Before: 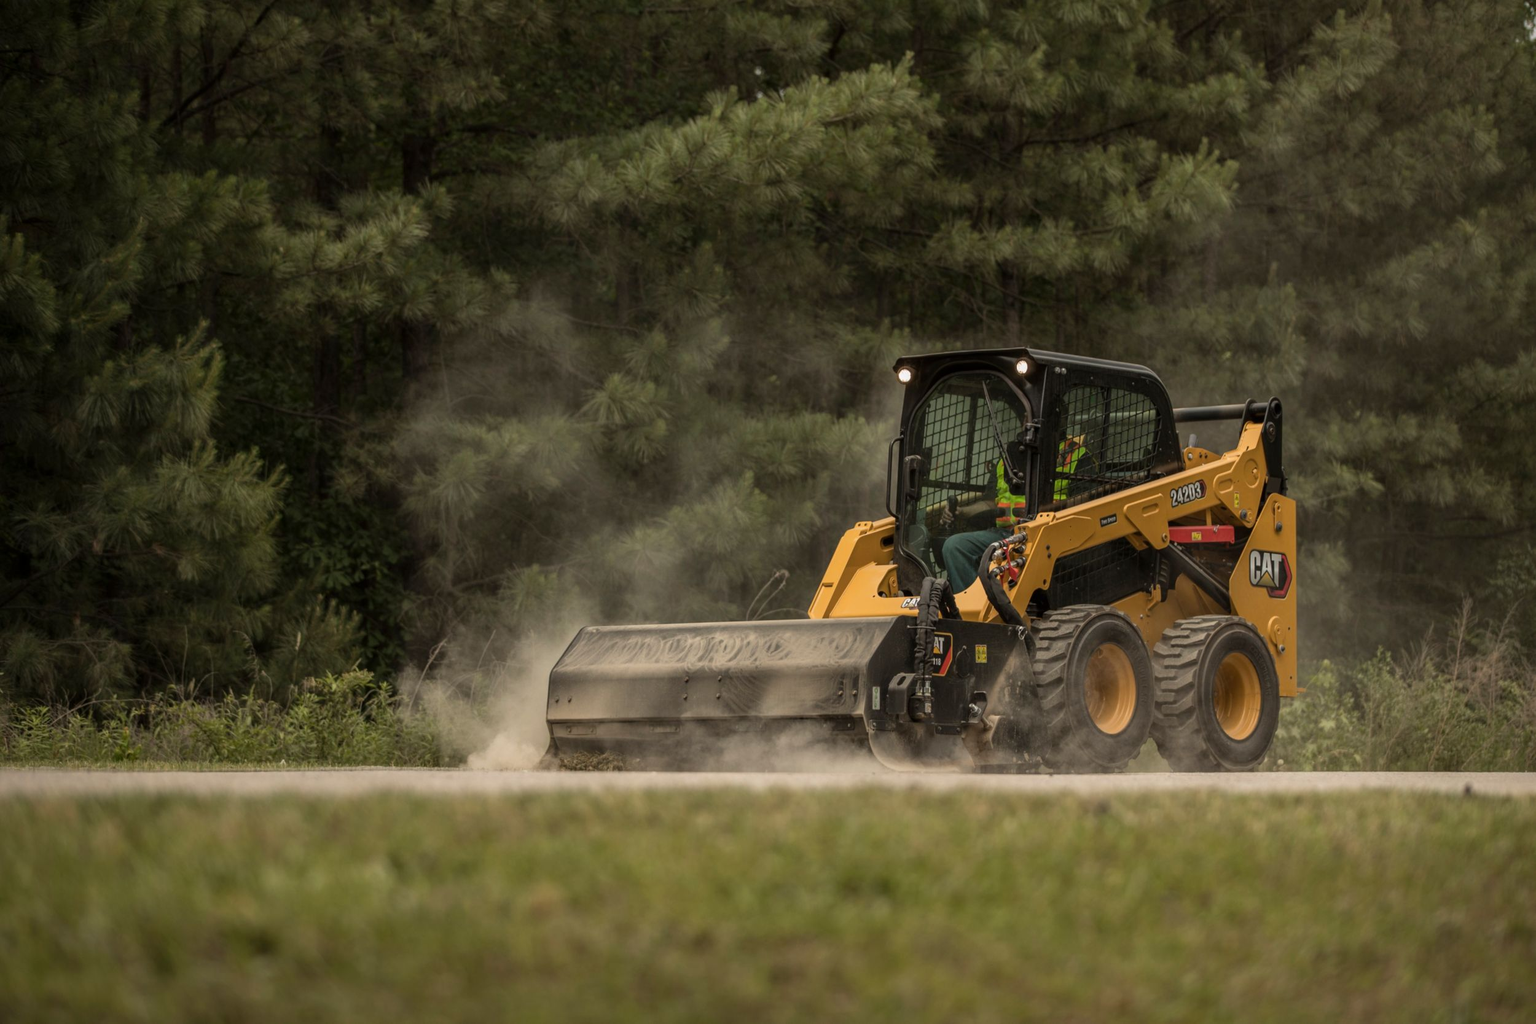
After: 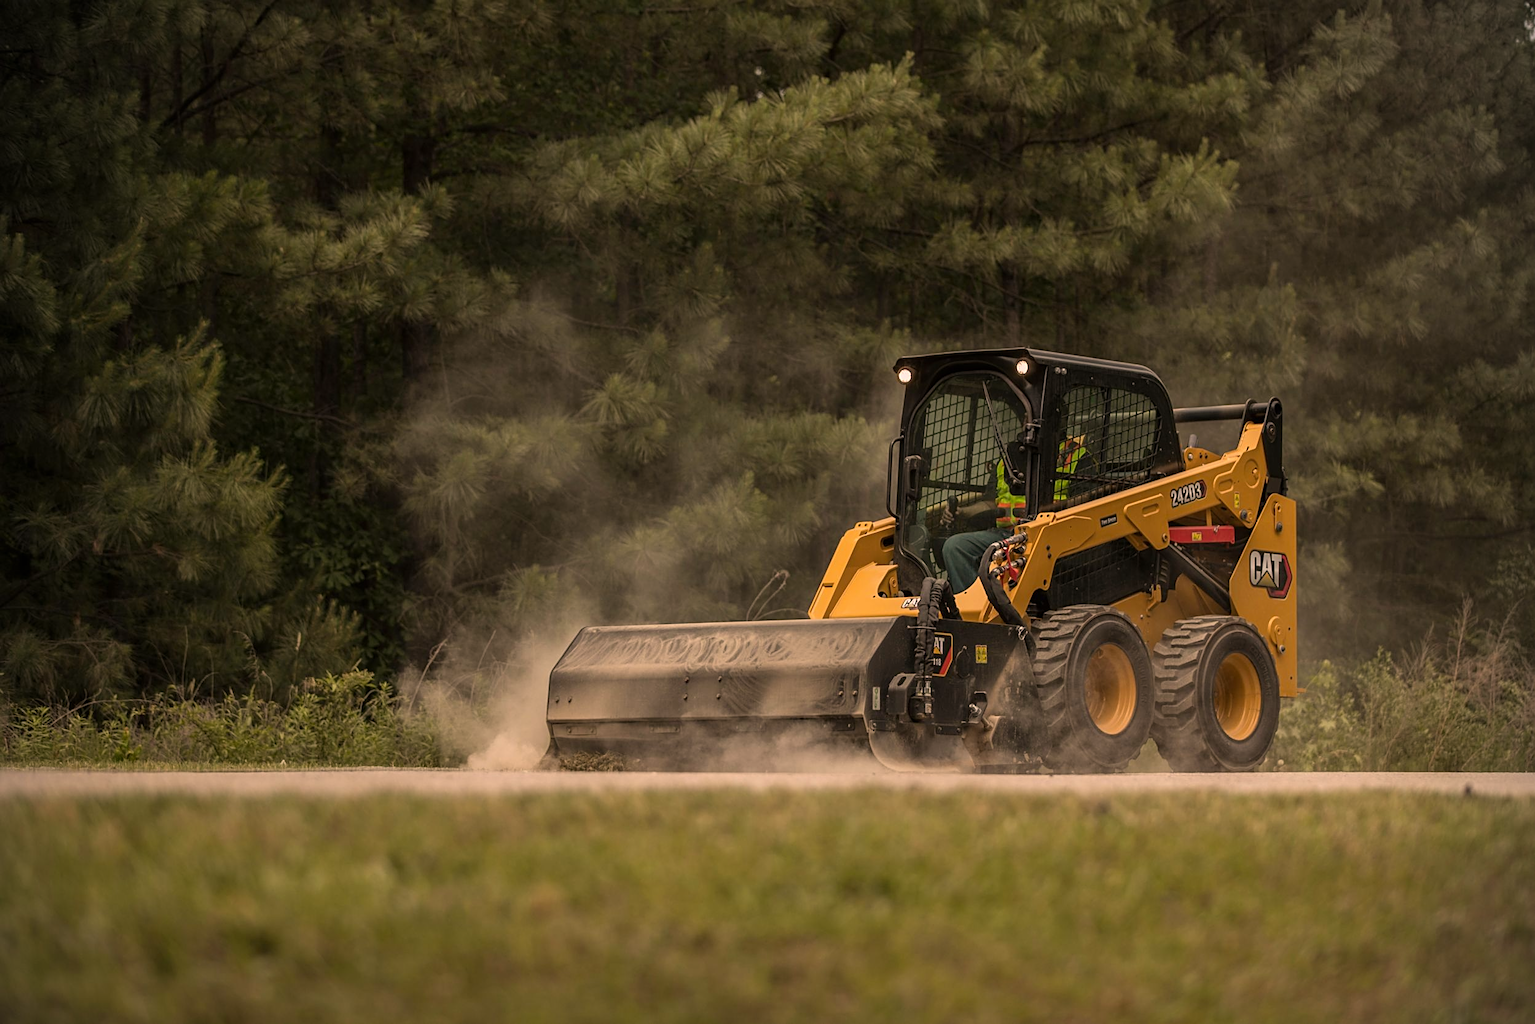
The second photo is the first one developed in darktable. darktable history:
exposure: black level correction 0, compensate highlight preservation false
sharpen: on, module defaults
vignetting: fall-off start 91.16%, brightness -0.289, center (-0.029, 0.232)
color correction: highlights a* 11.79, highlights b* 11.5
